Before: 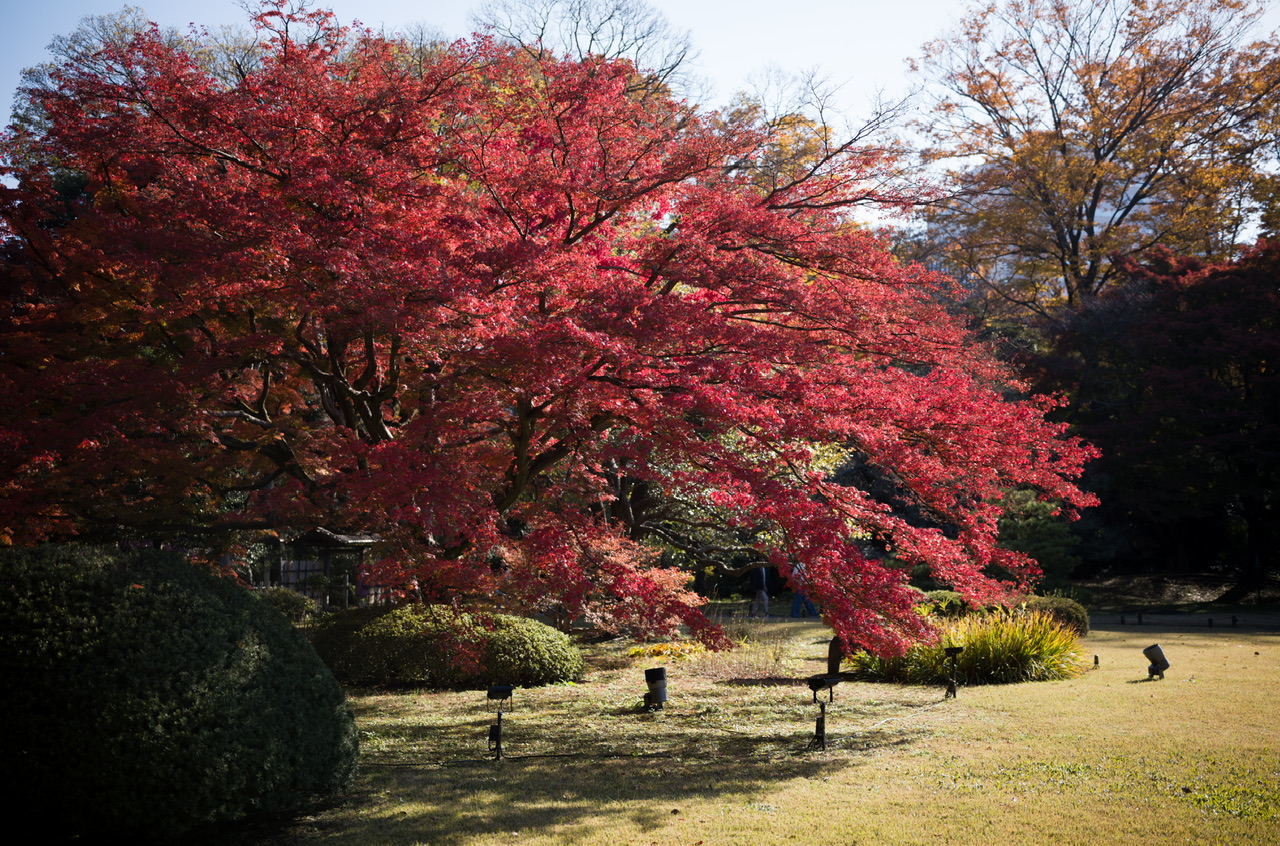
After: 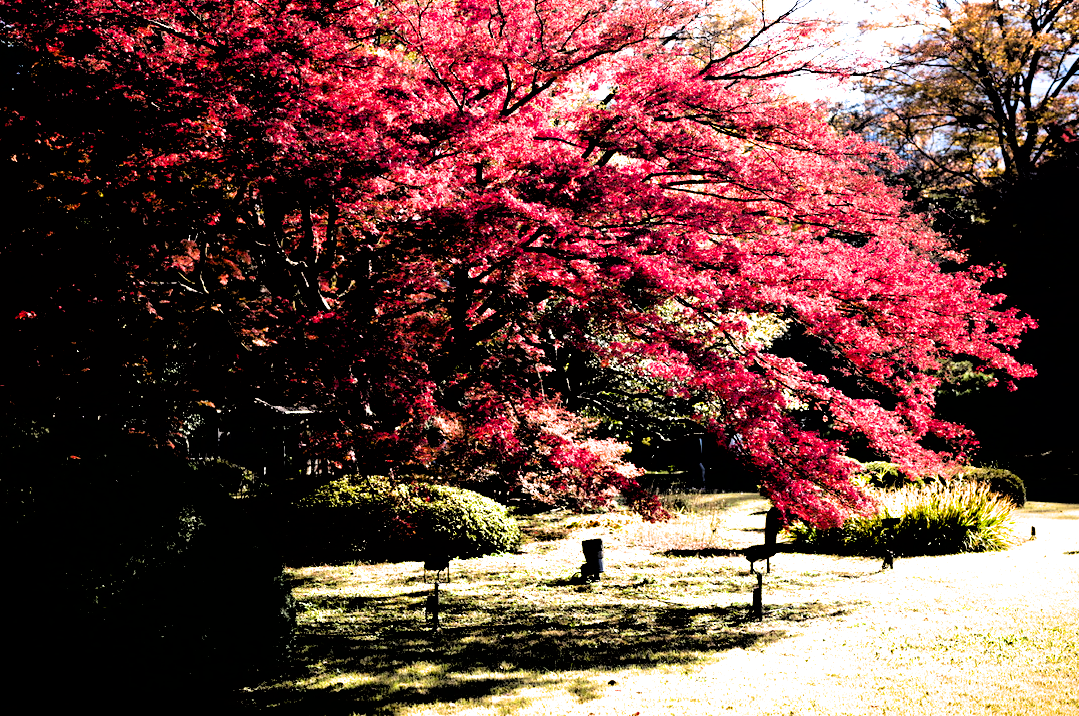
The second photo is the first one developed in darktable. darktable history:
contrast brightness saturation: saturation 0.496
exposure: black level correction -0.001, exposure 0.909 EV, compensate highlight preservation false
crop and rotate: left 4.952%, top 15.319%, right 10.673%
filmic rgb: black relative exposure -1.12 EV, white relative exposure 2.09 EV, hardness 1.52, contrast 2.247
